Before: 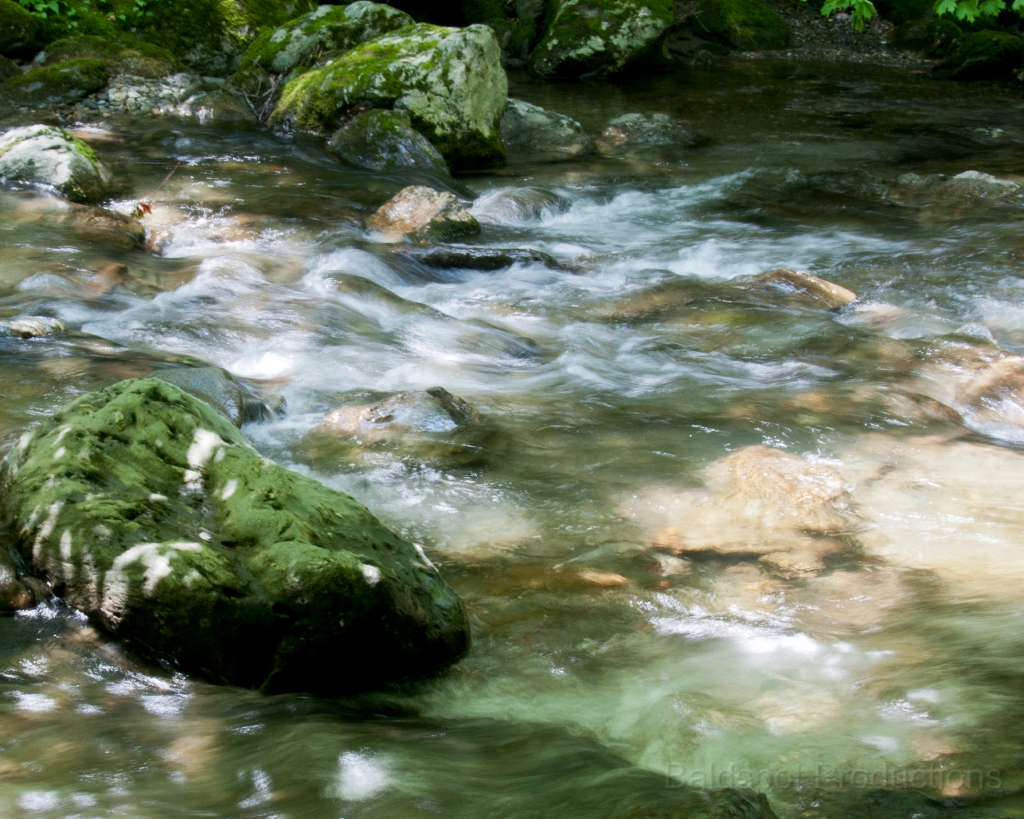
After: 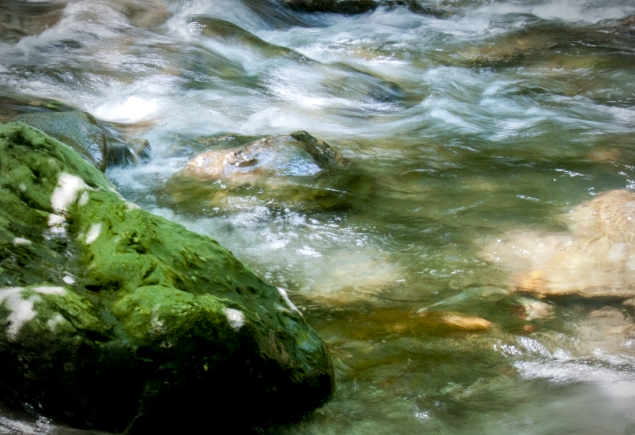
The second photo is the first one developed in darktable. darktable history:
color balance rgb: perceptual saturation grading › global saturation 20%, global vibrance 20%
shadows and highlights: highlights color adjustment 0%, low approximation 0.01, soften with gaussian
crop: left 13.312%, top 31.28%, right 24.627%, bottom 15.582%
local contrast: on, module defaults
vignetting: automatic ratio true
